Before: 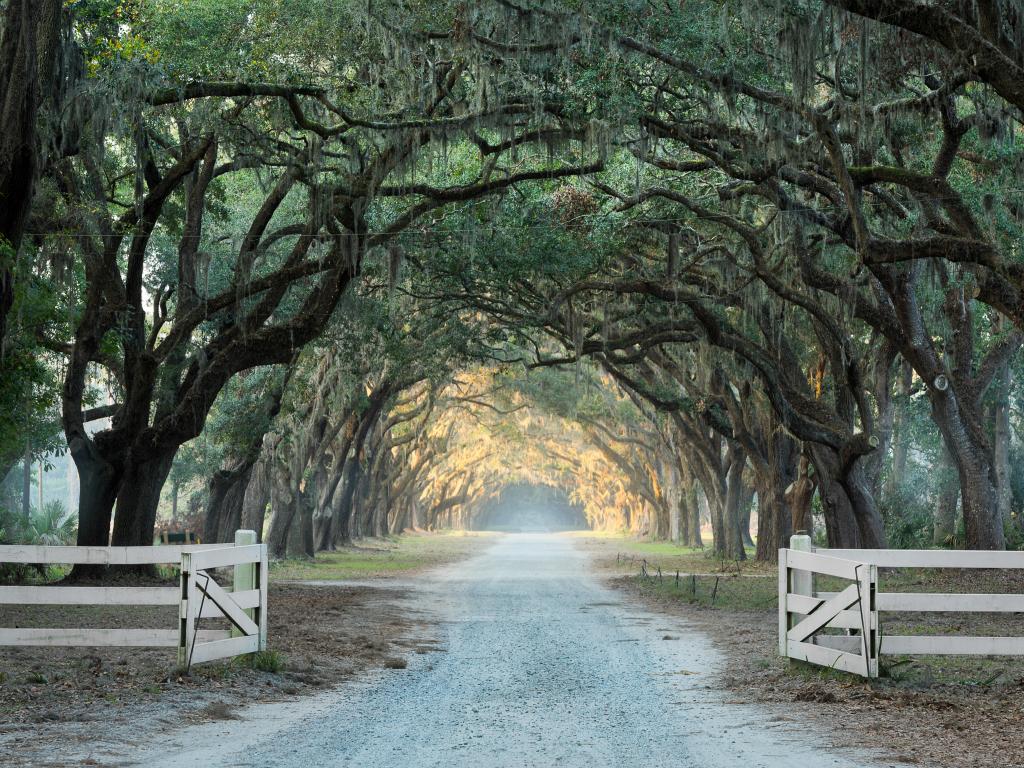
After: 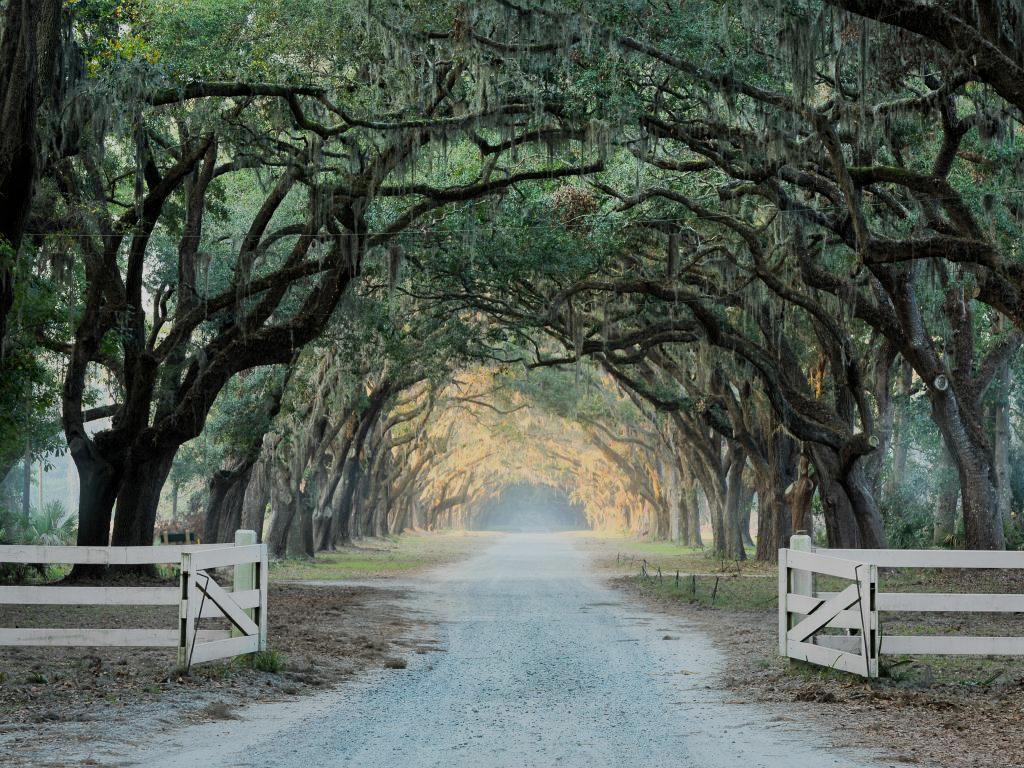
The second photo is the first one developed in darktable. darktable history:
filmic rgb: black relative exposure -8.4 EV, white relative exposure 4.66 EV, hardness 3.81, contrast in shadows safe
